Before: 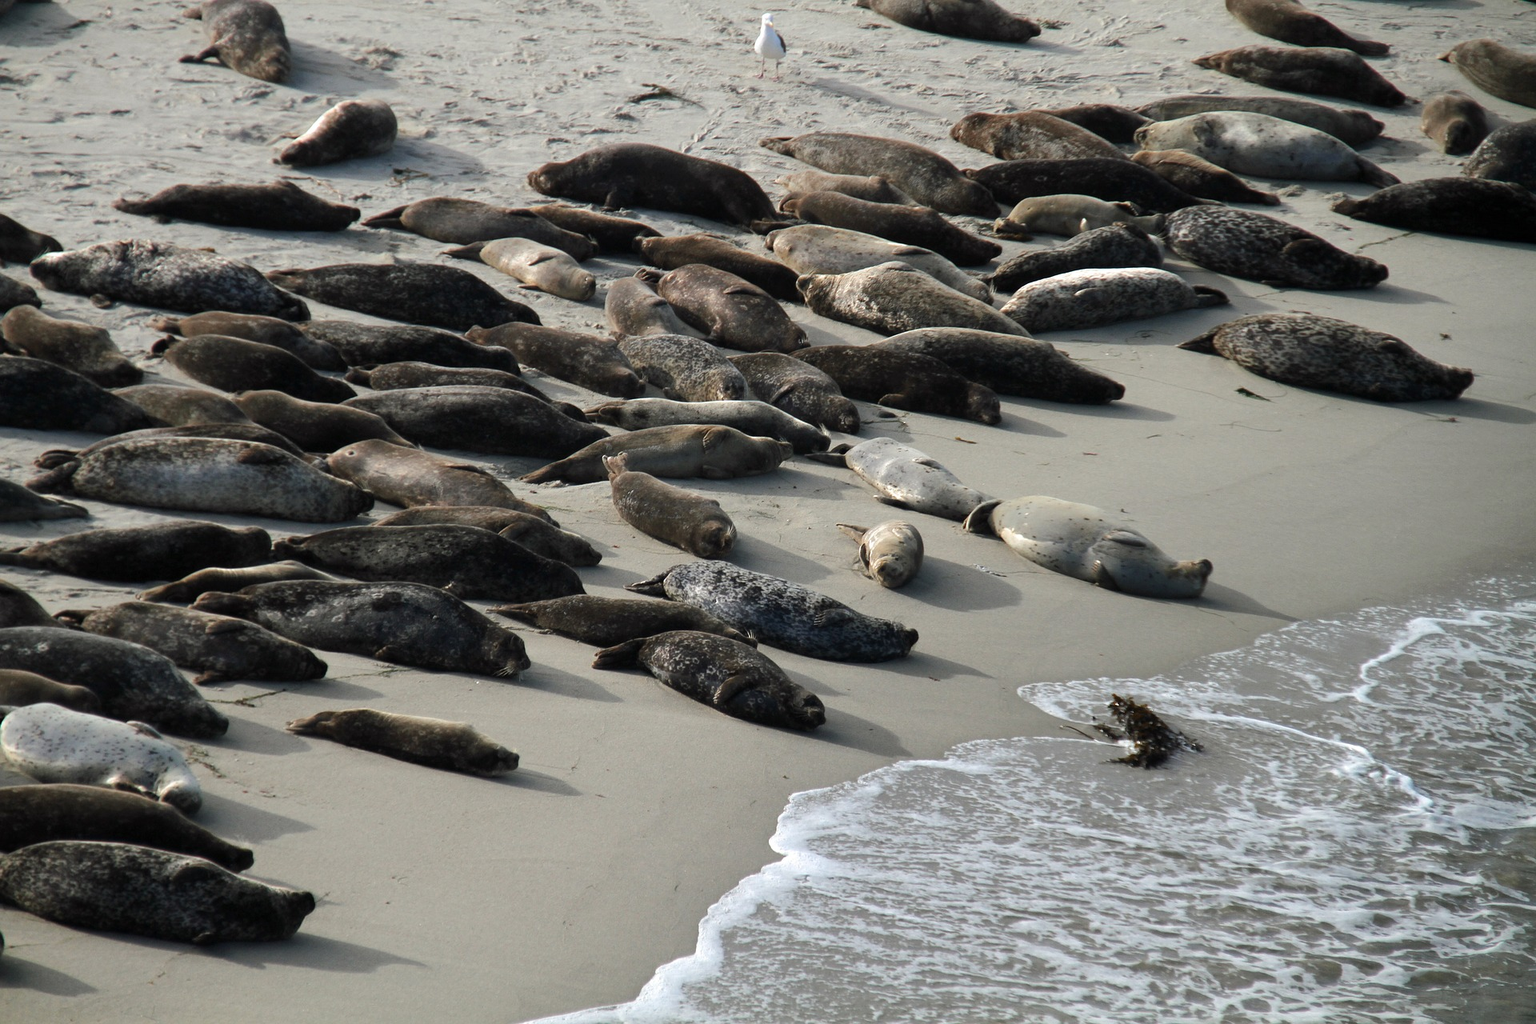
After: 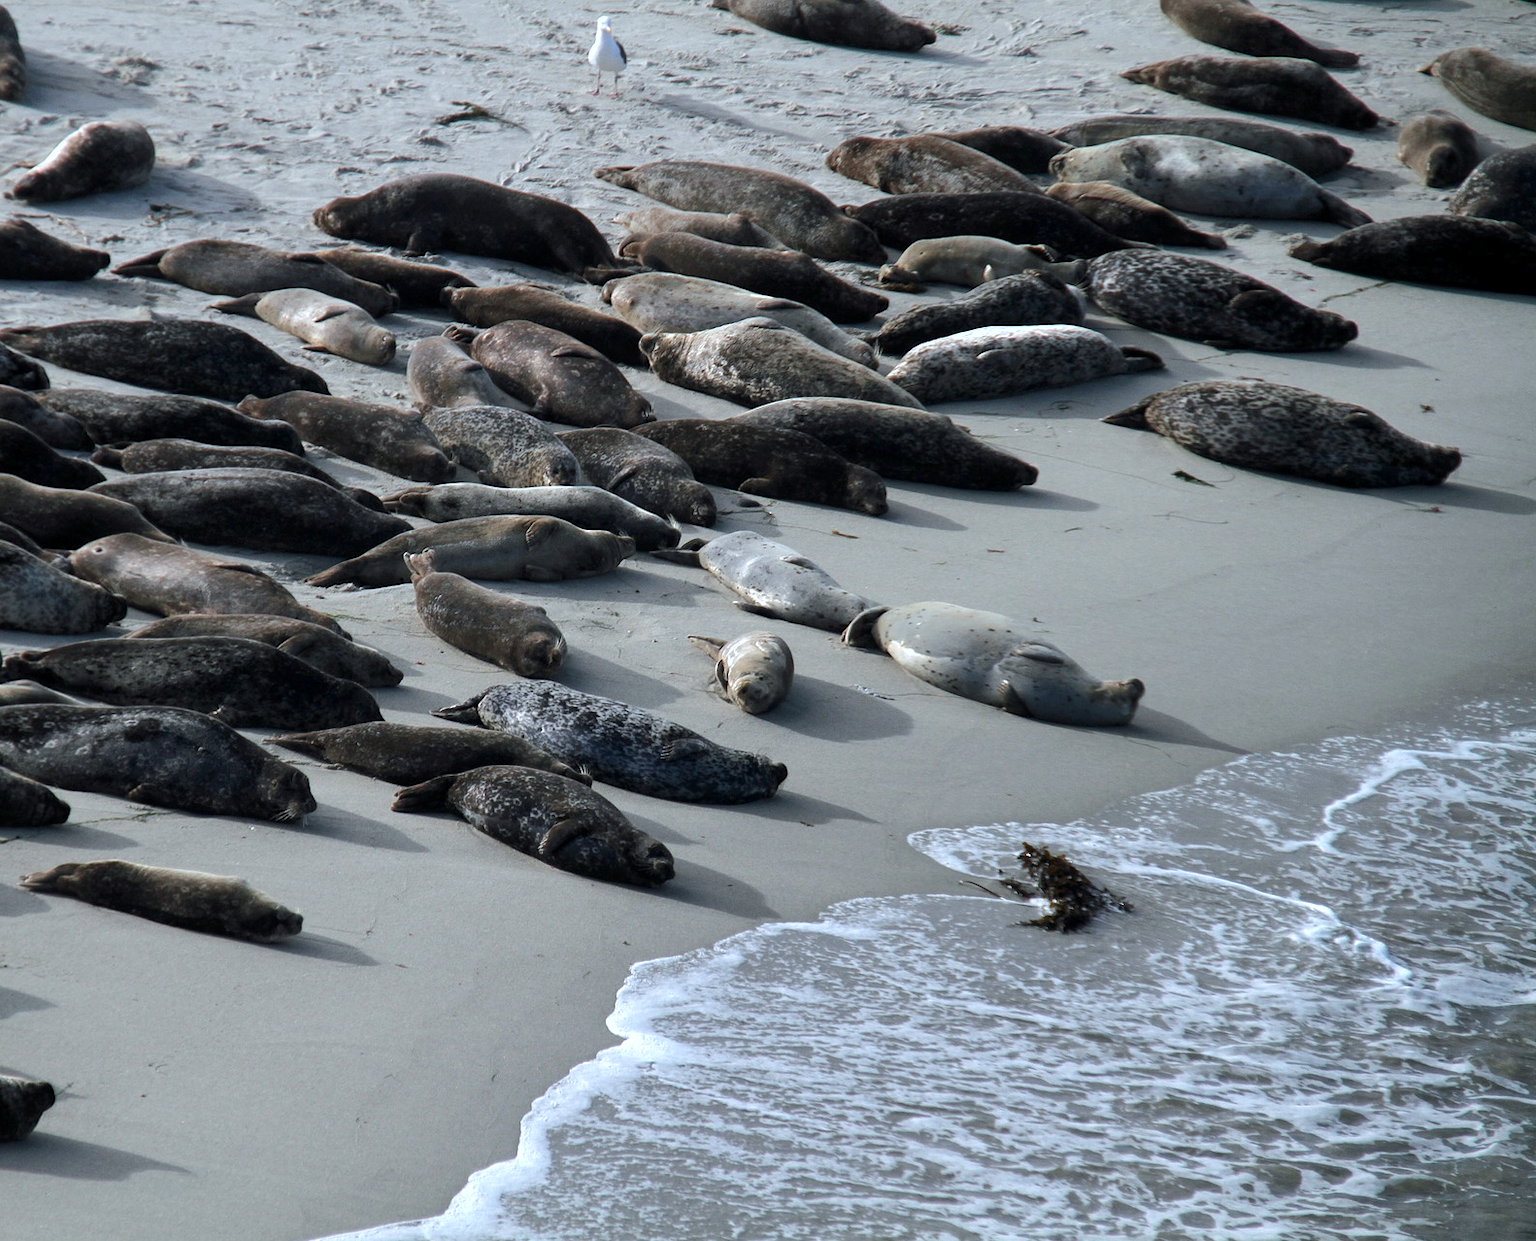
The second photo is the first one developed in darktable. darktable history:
crop: left 17.582%, bottom 0.031%
color calibration: illuminant as shot in camera, x 0.369, y 0.376, temperature 4328.46 K, gamut compression 3
local contrast: highlights 100%, shadows 100%, detail 120%, midtone range 0.2
